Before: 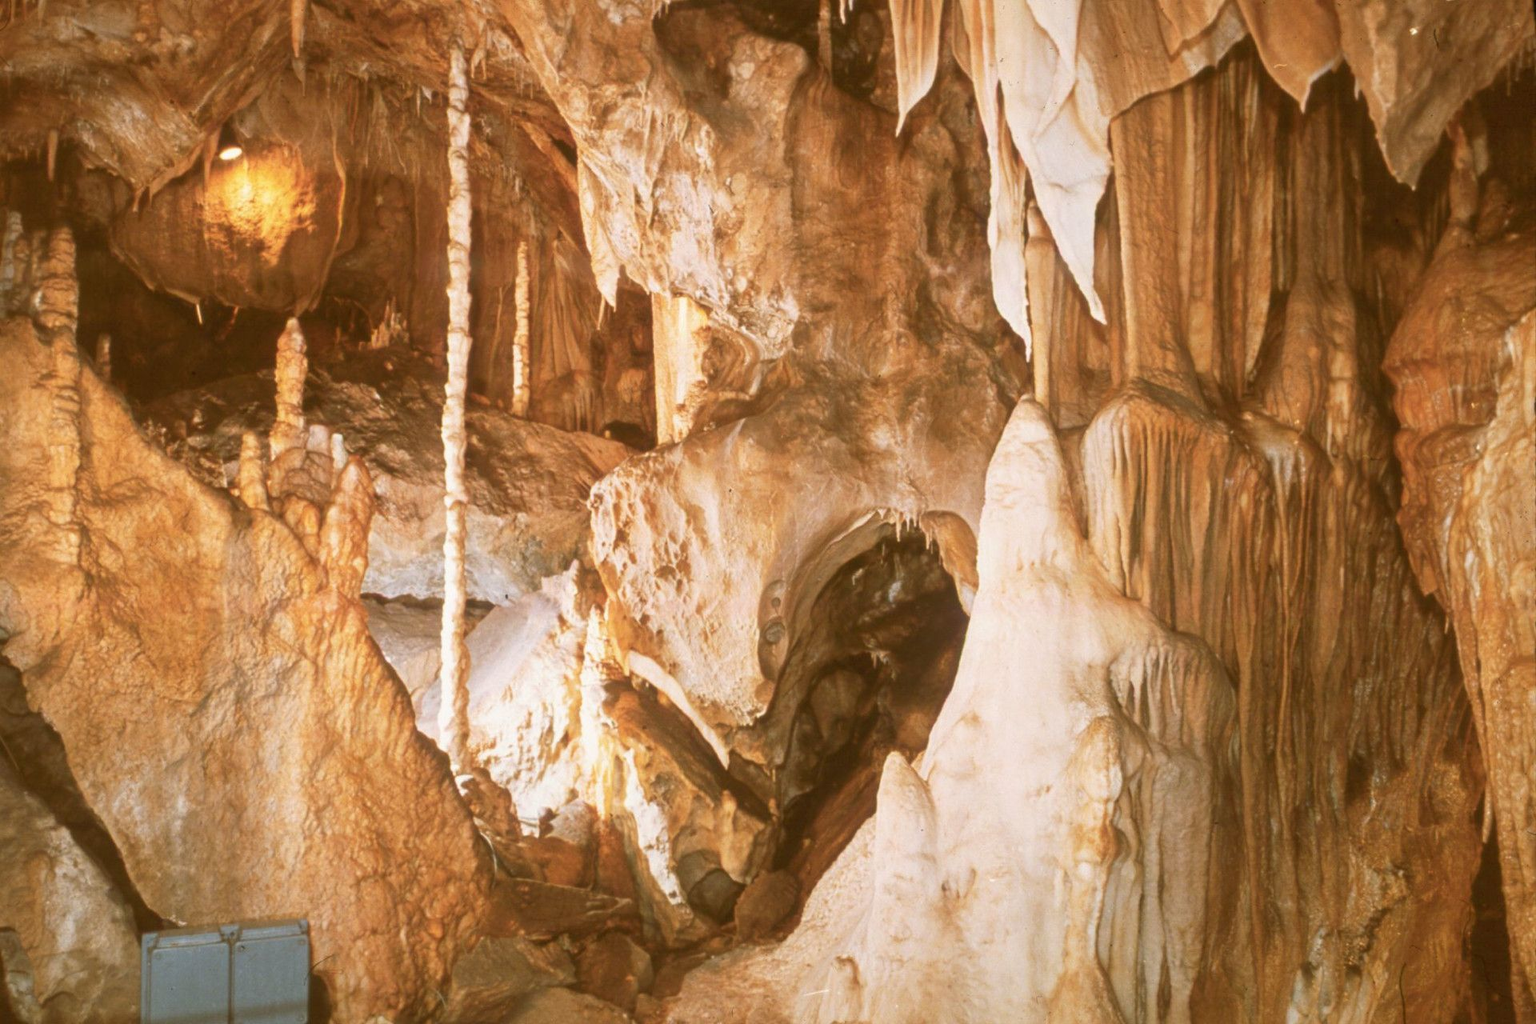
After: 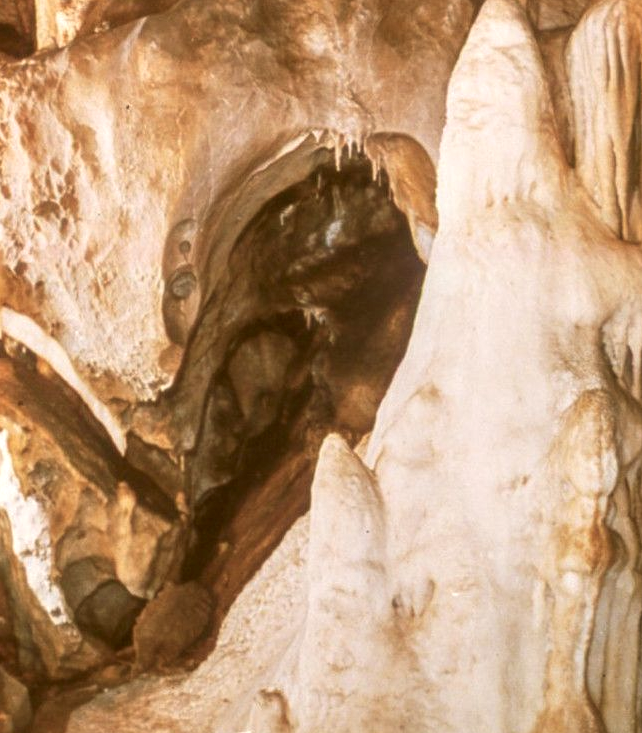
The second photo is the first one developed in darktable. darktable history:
crop: left 40.926%, top 39.594%, right 25.609%, bottom 3.129%
local contrast: detail 139%
haze removal: strength -0.098, compatibility mode true, adaptive false
